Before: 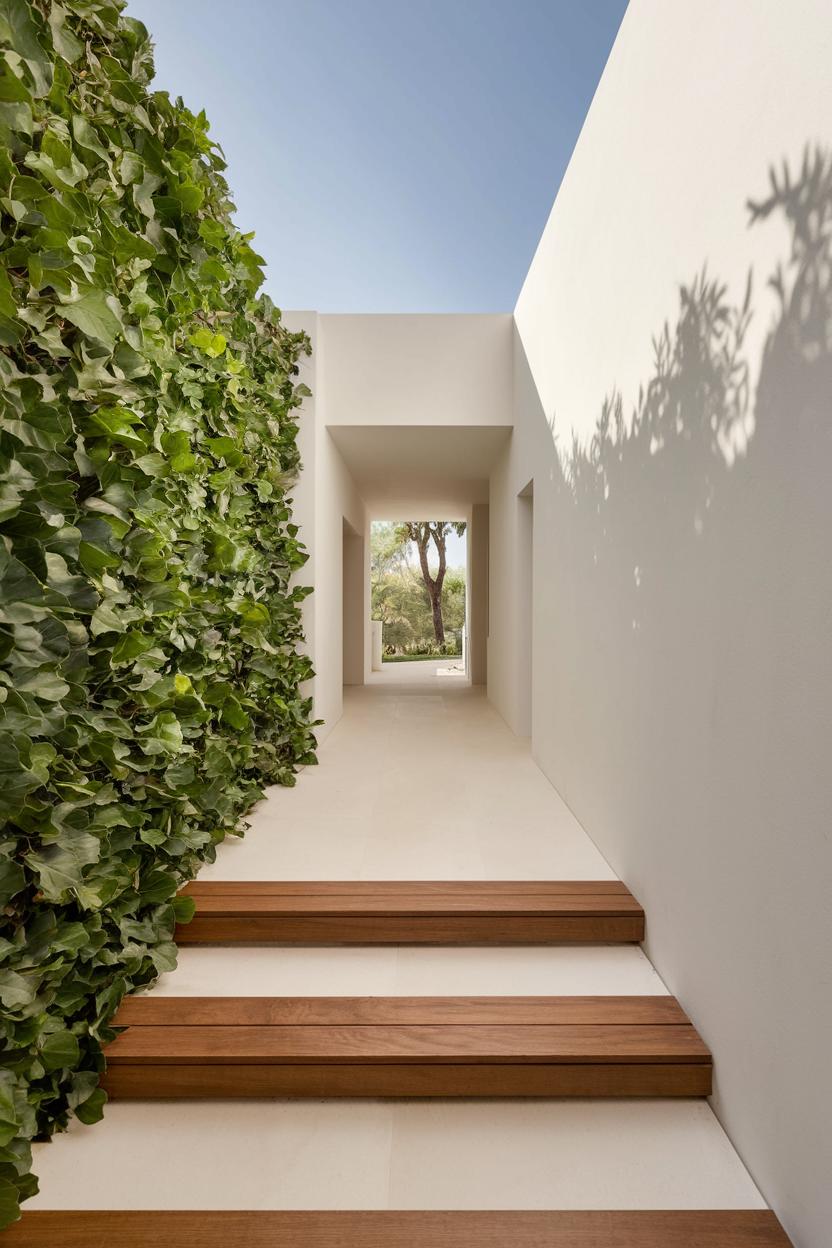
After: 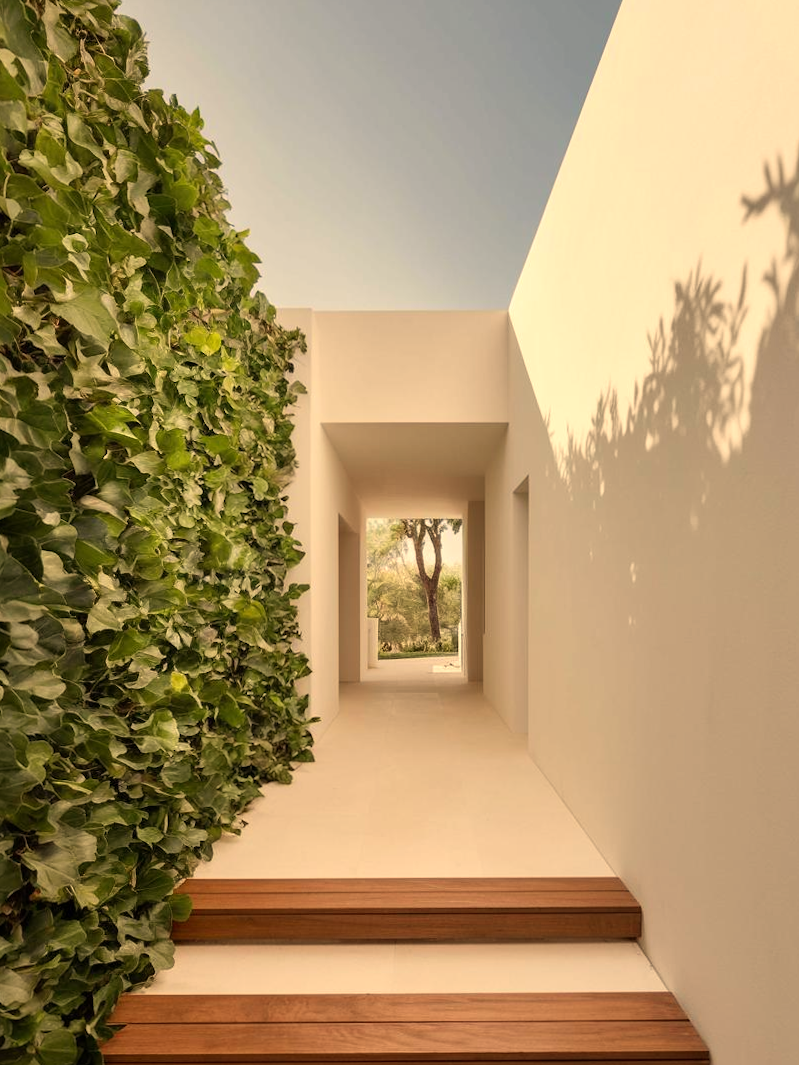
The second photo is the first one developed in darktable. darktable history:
white balance: red 1.138, green 0.996, blue 0.812
crop and rotate: angle 0.2°, left 0.275%, right 3.127%, bottom 14.18%
